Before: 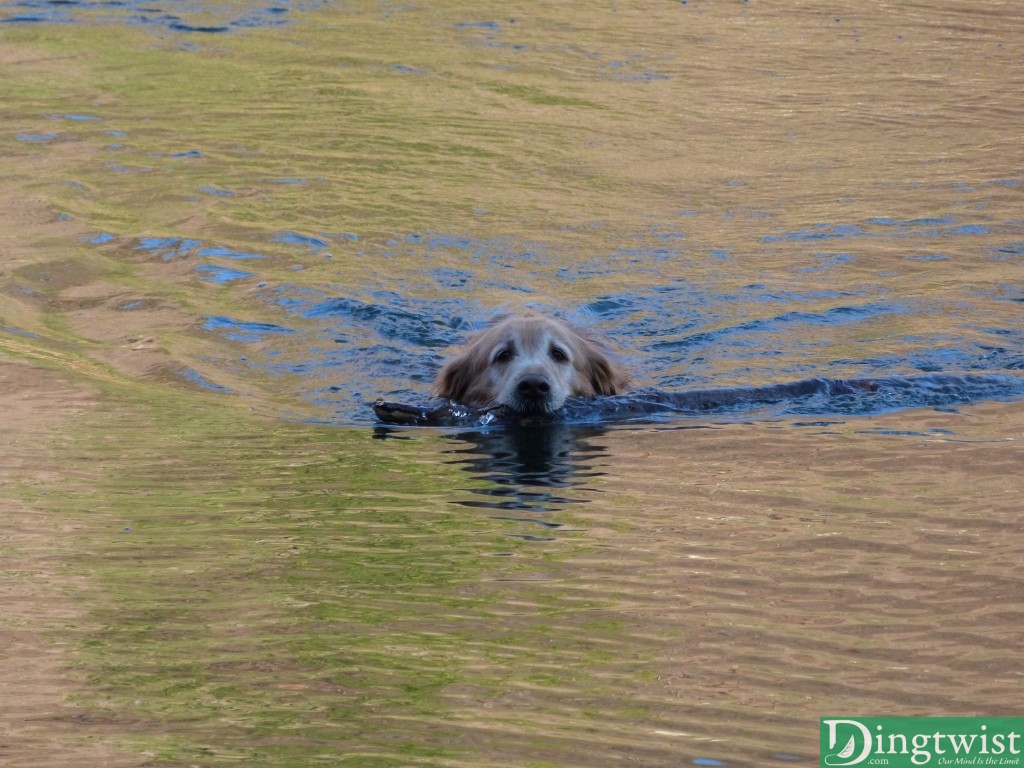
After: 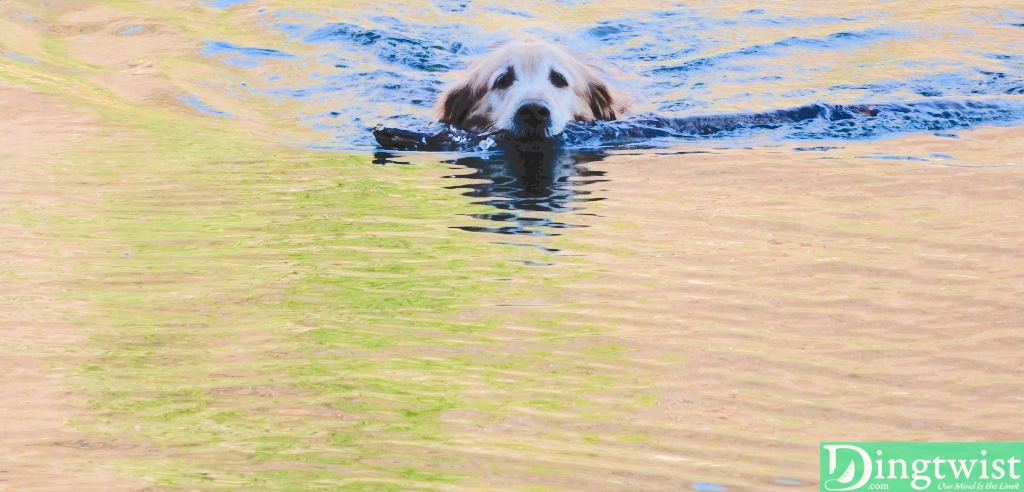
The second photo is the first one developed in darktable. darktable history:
shadows and highlights: radius 134.28, soften with gaussian
exposure: black level correction 0, exposure 1.453 EV, compensate exposure bias true, compensate highlight preservation false
tone equalizer: -8 EV -0.751 EV, -7 EV -0.699 EV, -6 EV -0.639 EV, -5 EV -0.394 EV, -3 EV 0.377 EV, -2 EV 0.6 EV, -1 EV 0.697 EV, +0 EV 0.77 EV
filmic rgb: black relative exposure -4.11 EV, white relative exposure 5.14 EV, hardness 2.15, contrast 1.168
crop and rotate: top 35.881%
tone curve: curves: ch0 [(0, 0) (0.003, 0.319) (0.011, 0.319) (0.025, 0.319) (0.044, 0.323) (0.069, 0.324) (0.1, 0.328) (0.136, 0.329) (0.177, 0.337) (0.224, 0.351) (0.277, 0.373) (0.335, 0.413) (0.399, 0.458) (0.468, 0.533) (0.543, 0.617) (0.623, 0.71) (0.709, 0.783) (0.801, 0.849) (0.898, 0.911) (1, 1)], color space Lab, independent channels, preserve colors none
